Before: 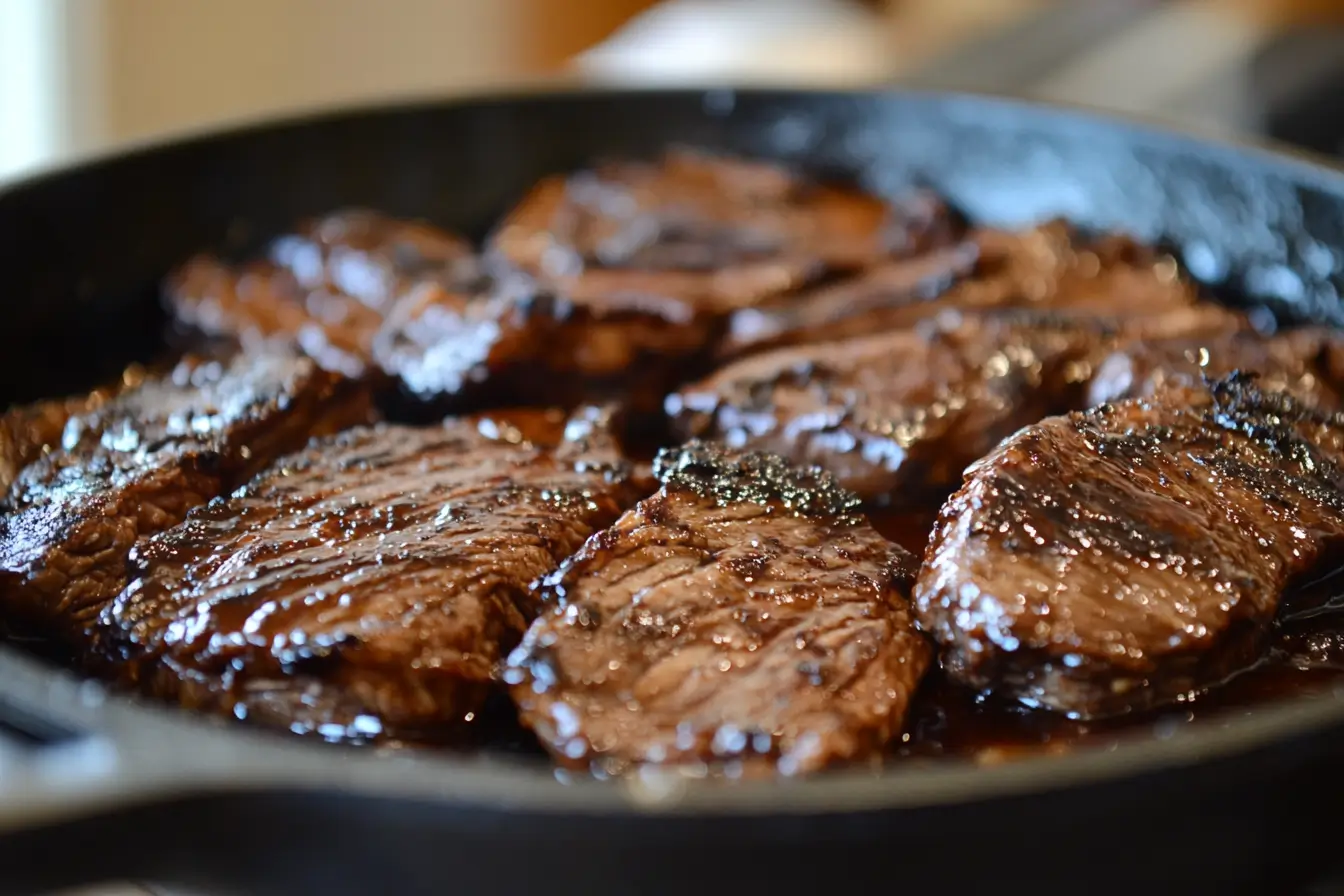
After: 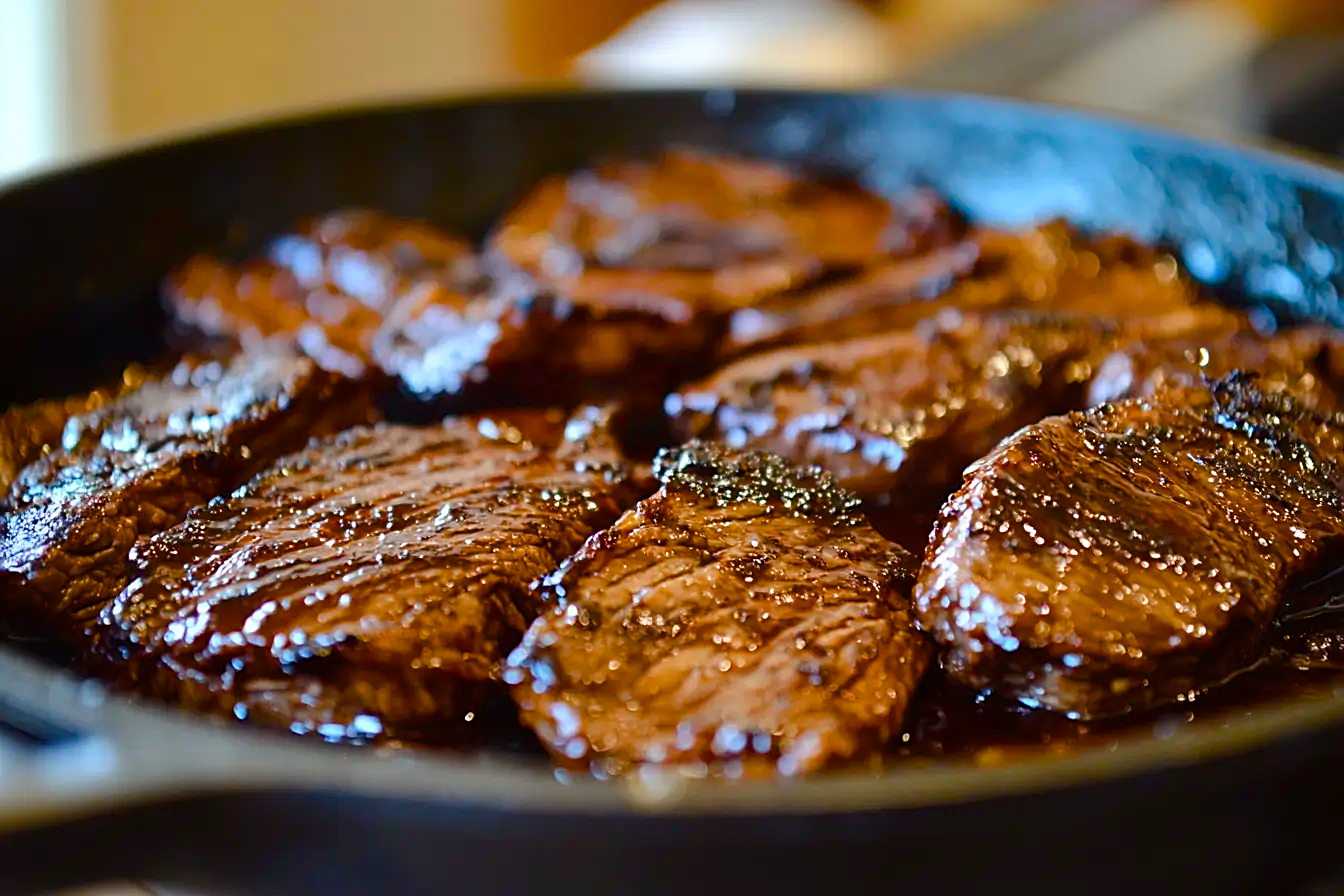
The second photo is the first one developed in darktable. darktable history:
sharpen: on, module defaults
color balance rgb: power › chroma 0.293%, power › hue 24.84°, linear chroma grading › global chroma 41.928%, perceptual saturation grading › global saturation 25.323%, perceptual saturation grading › highlights -27.962%, perceptual saturation grading › shadows 33.222%
